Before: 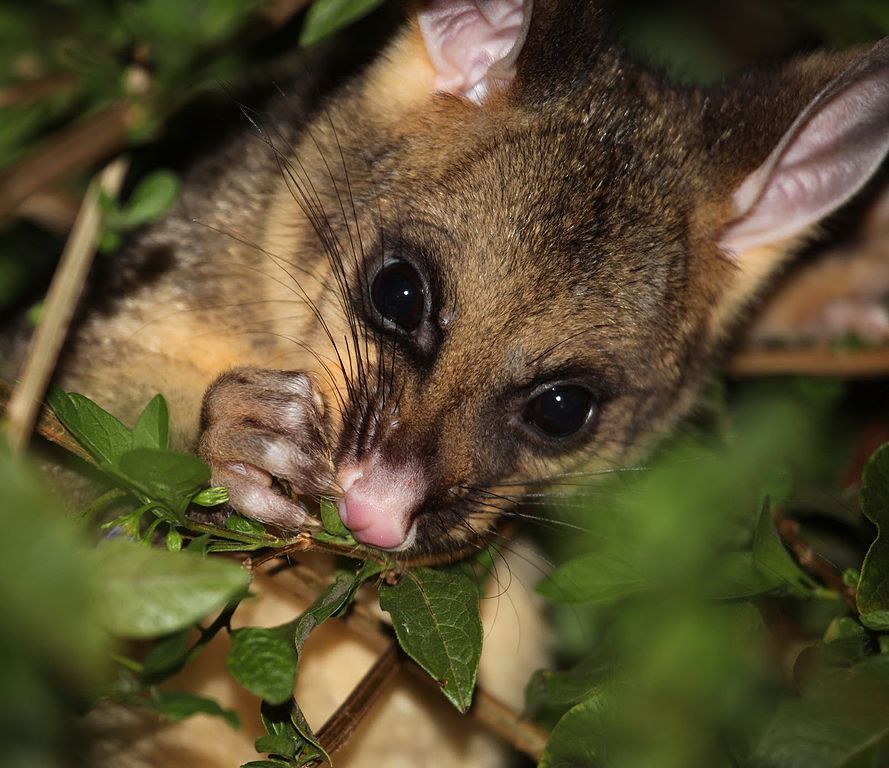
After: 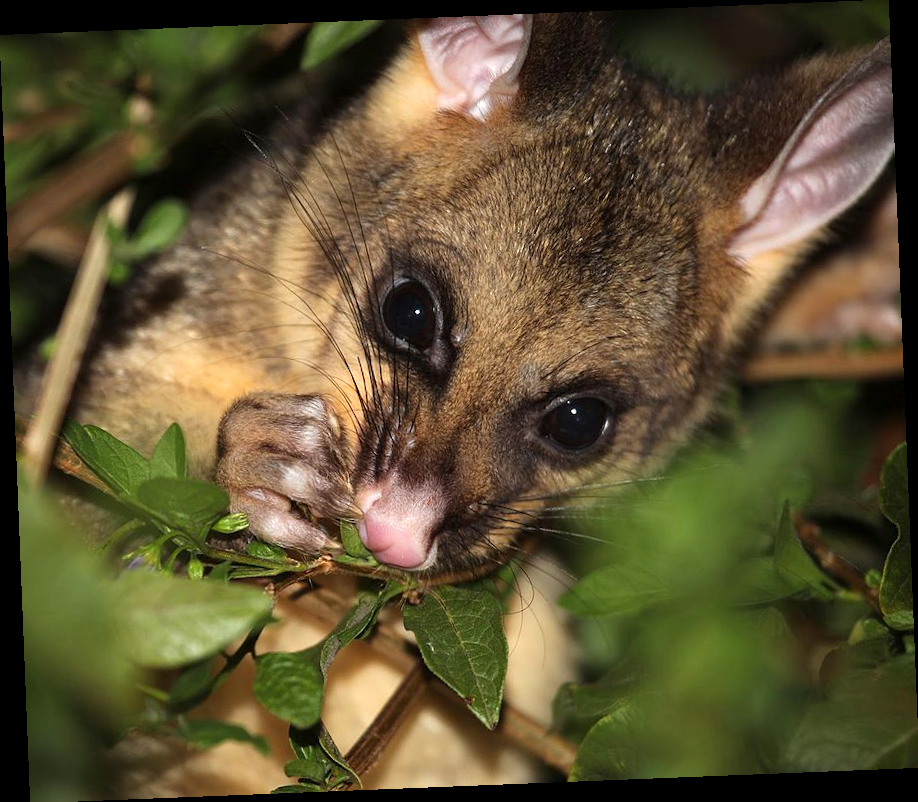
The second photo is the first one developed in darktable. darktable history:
exposure: exposure 0.375 EV, compensate highlight preservation false
rotate and perspective: rotation -2.29°, automatic cropping off
